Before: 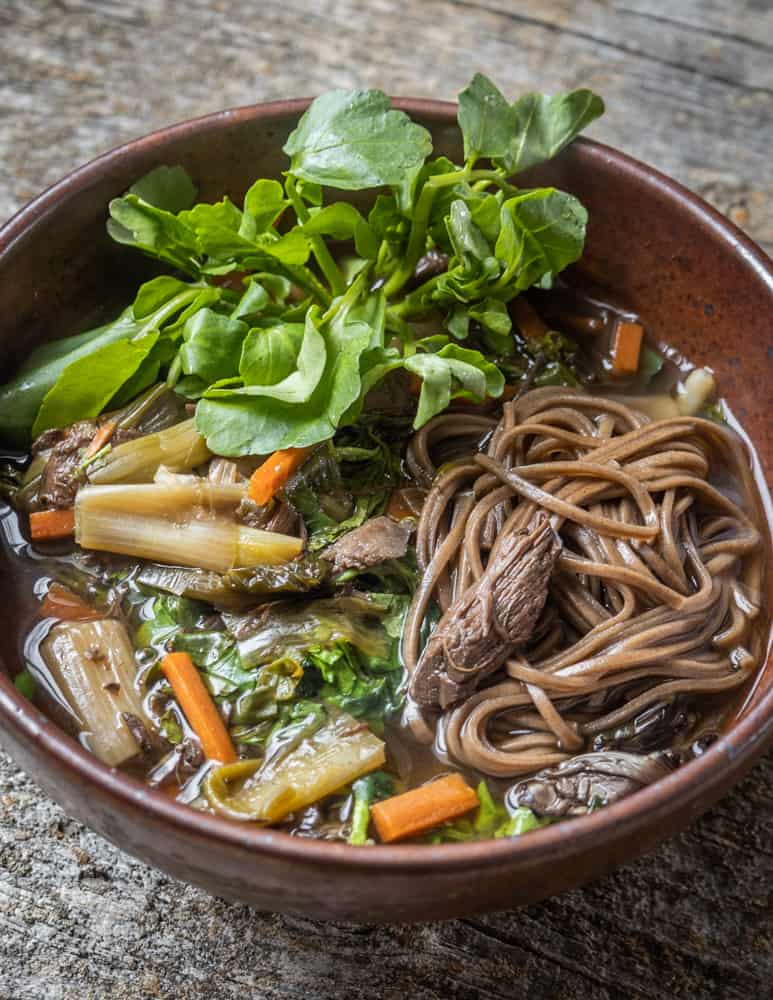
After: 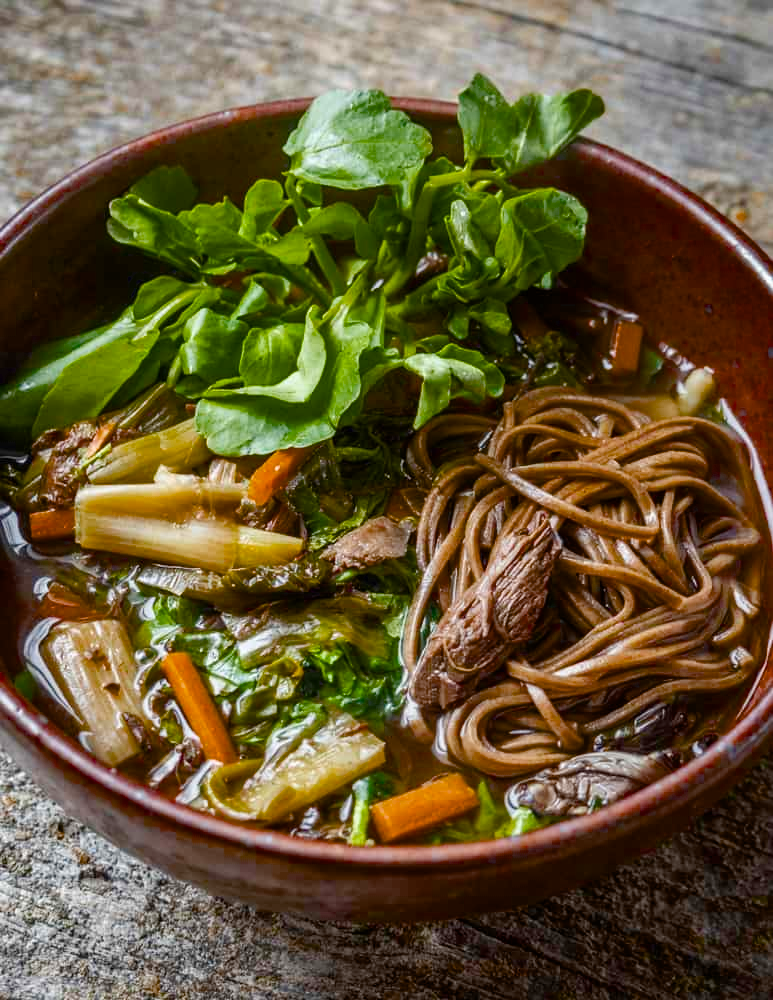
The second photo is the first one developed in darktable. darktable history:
color balance rgb: shadows fall-off 101.799%, perceptual saturation grading › global saturation 34.715%, perceptual saturation grading › highlights -25.027%, perceptual saturation grading › shadows 49.966%, mask middle-gray fulcrum 22.227%, saturation formula JzAzBz (2021)
